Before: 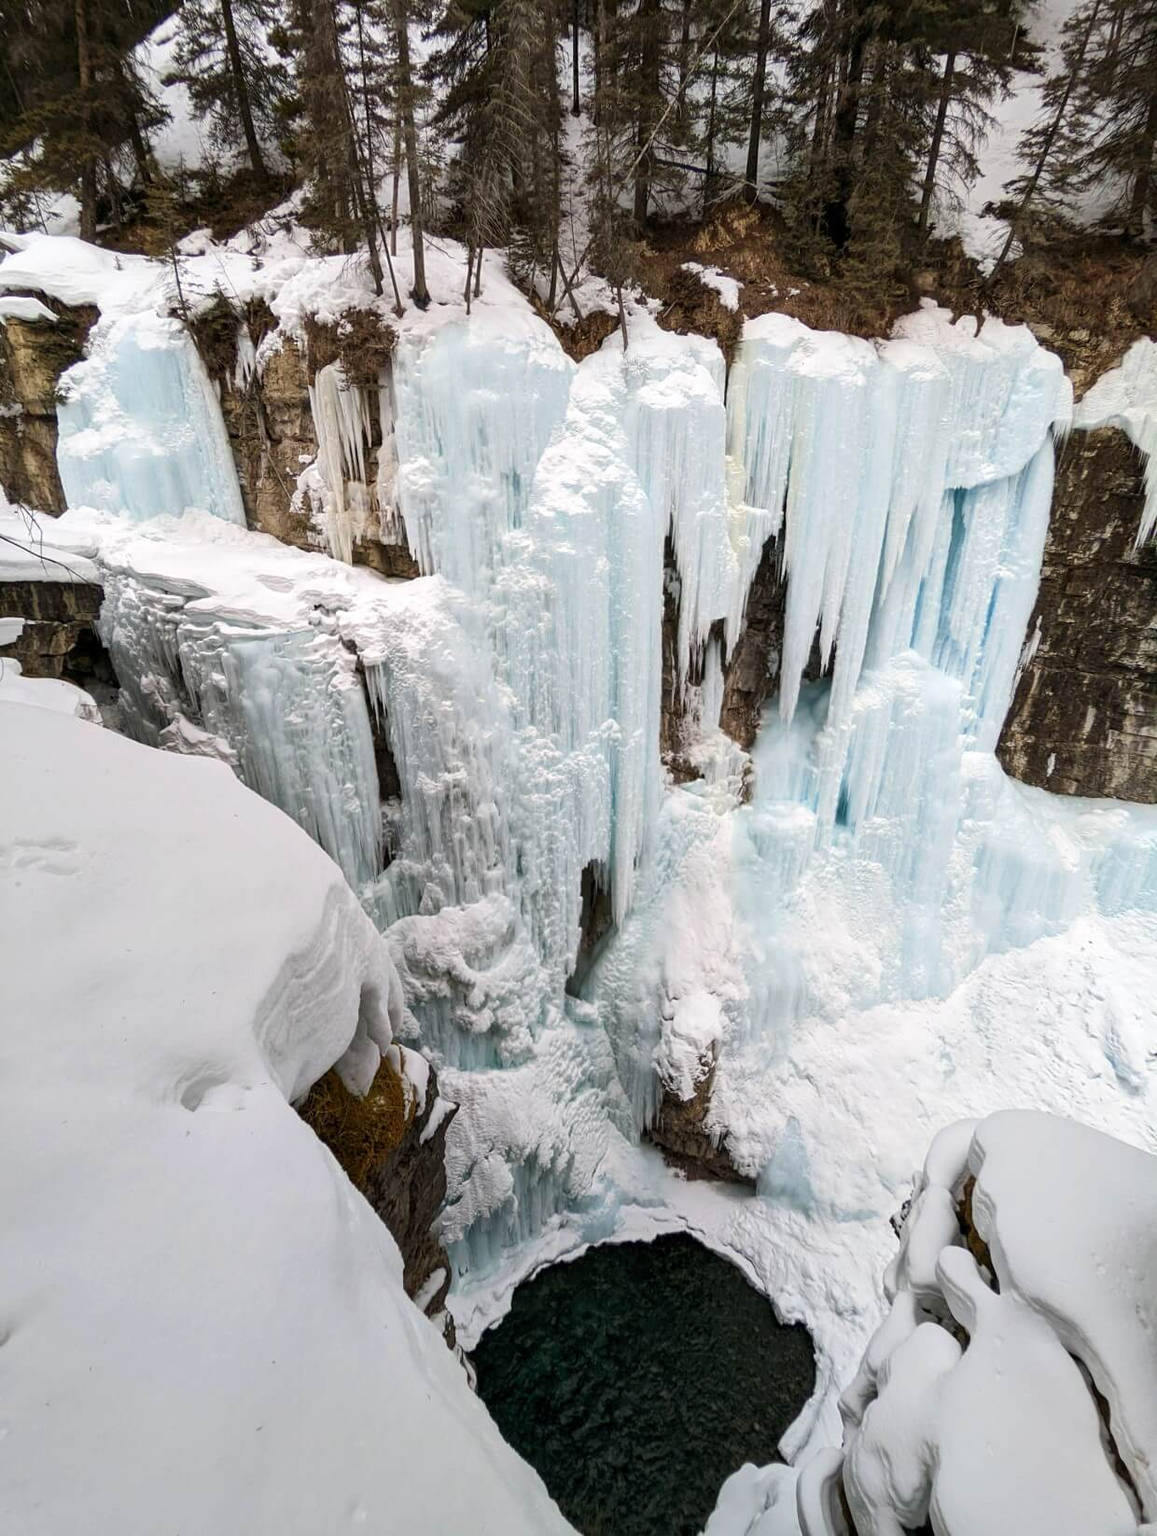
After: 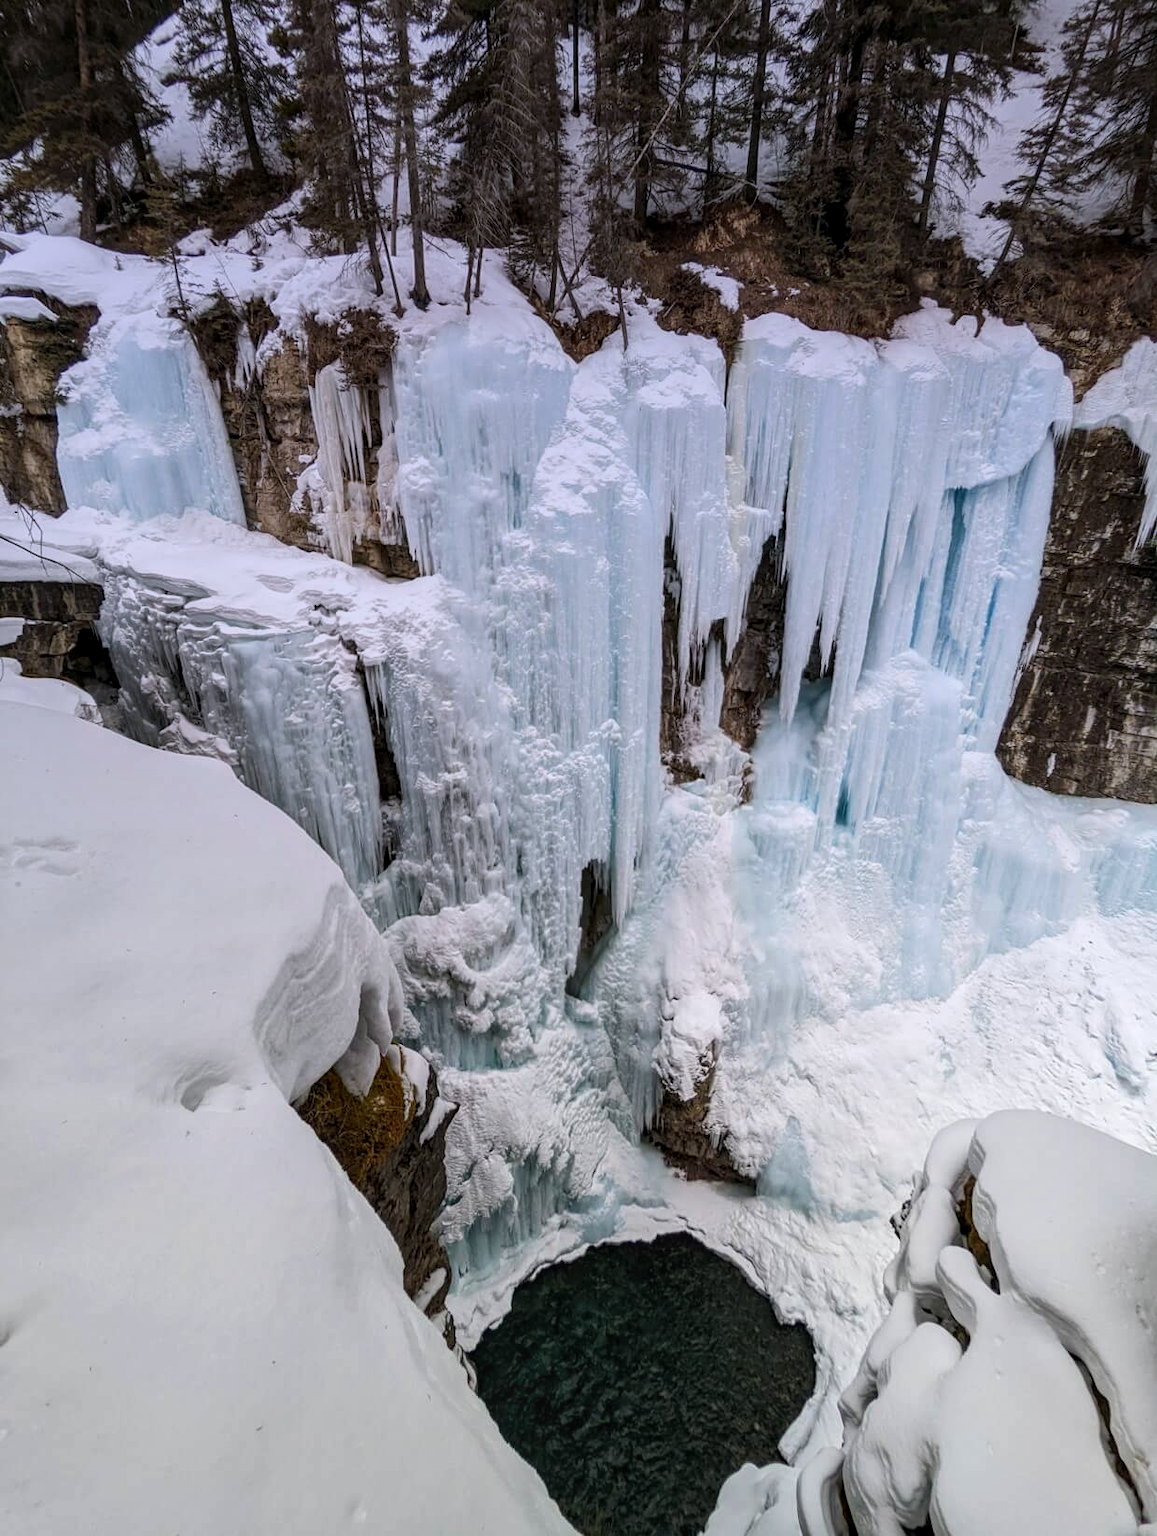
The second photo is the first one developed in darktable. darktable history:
local contrast: on, module defaults
graduated density: hue 238.83°, saturation 50%
